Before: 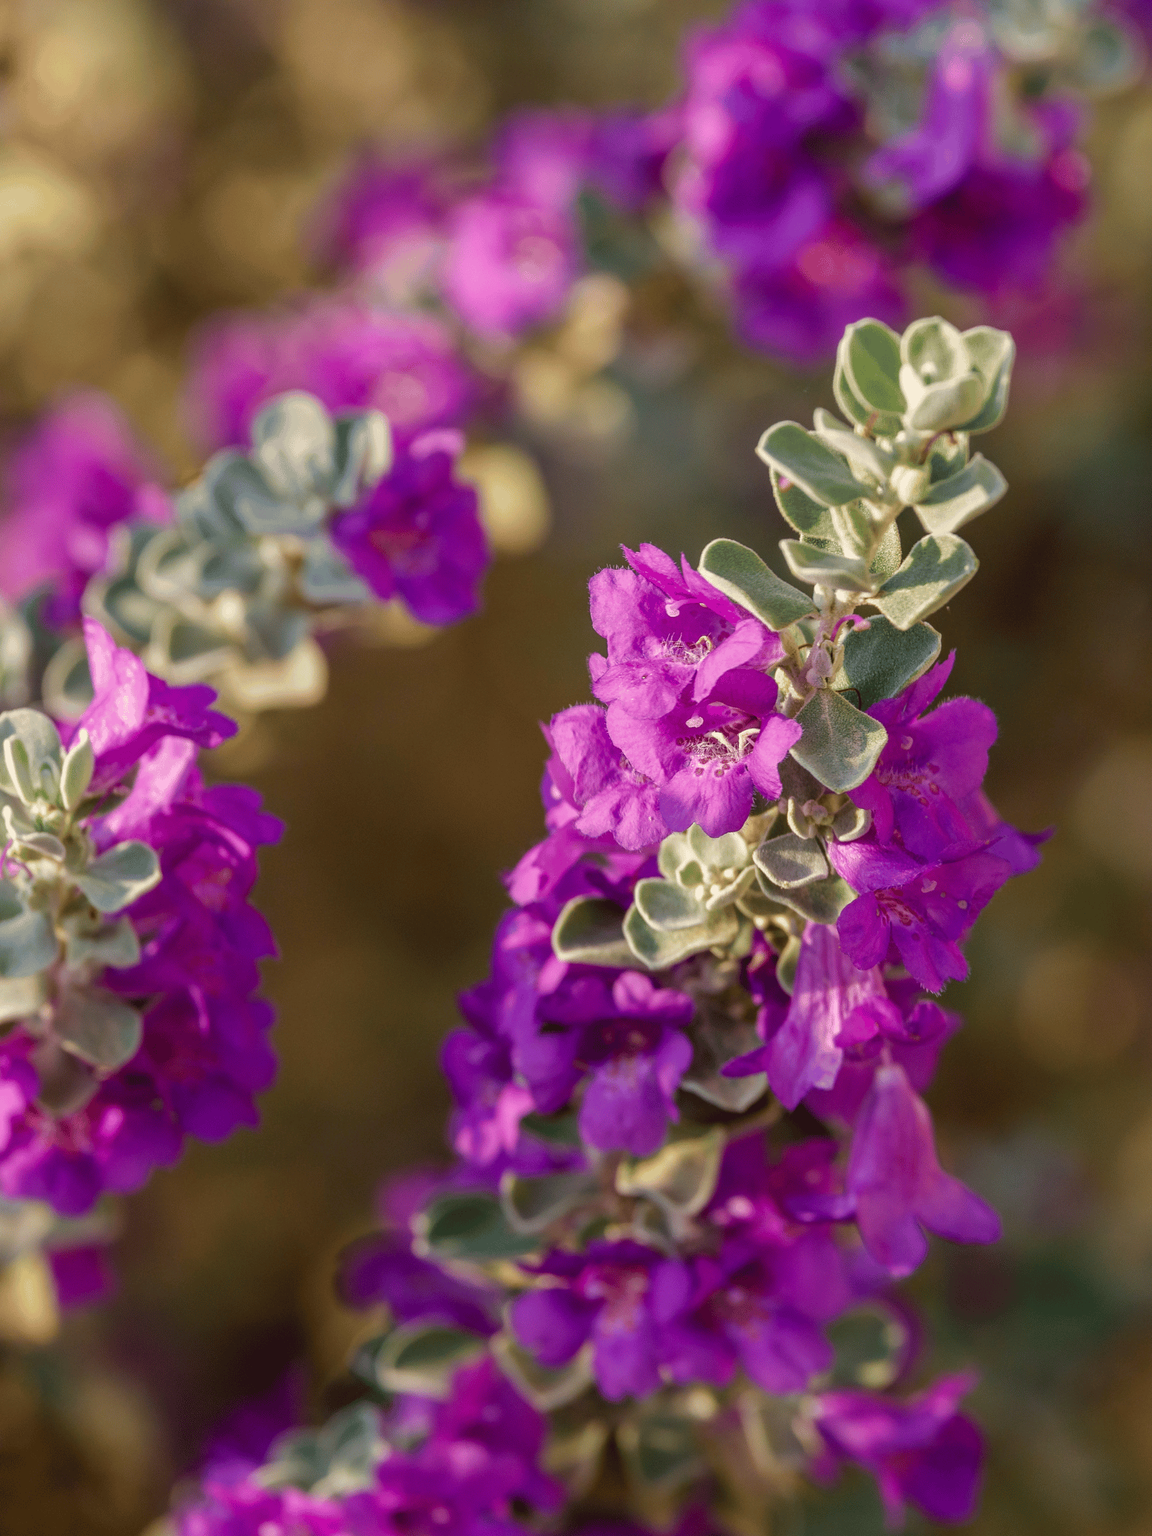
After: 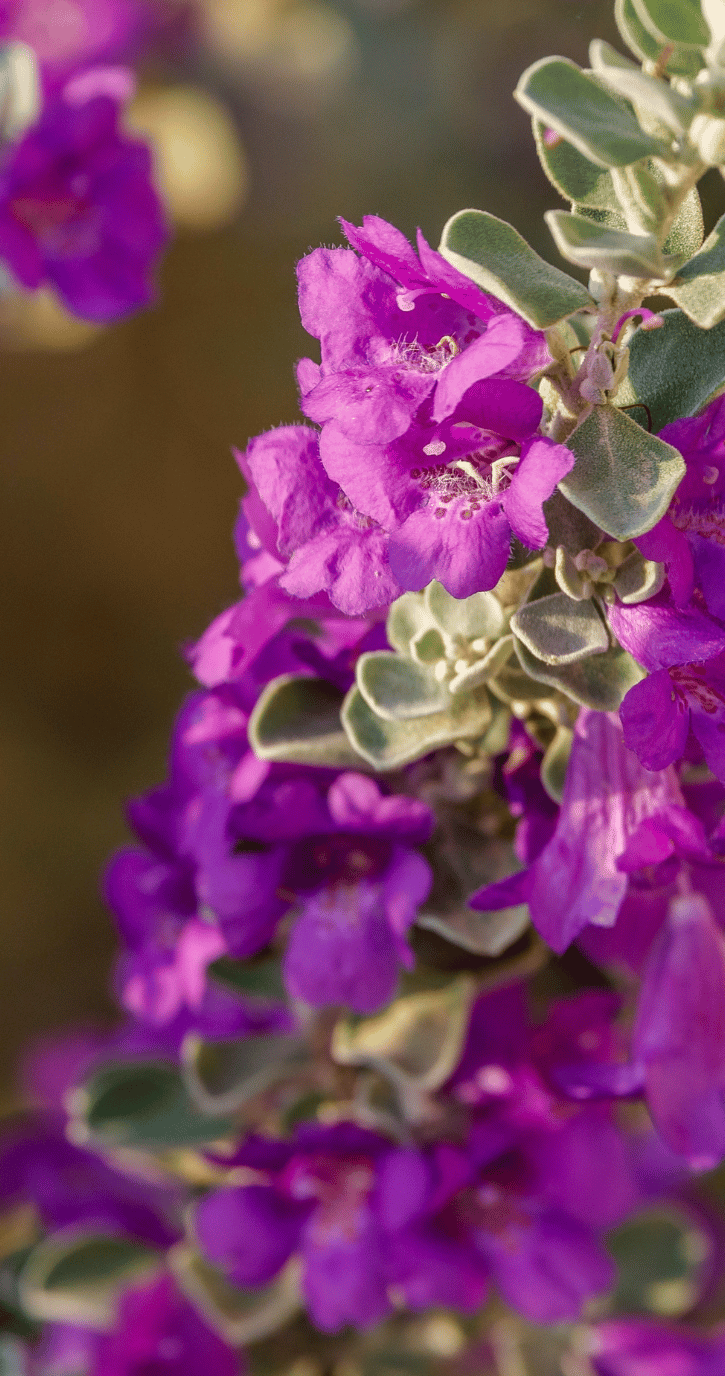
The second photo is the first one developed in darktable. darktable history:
exposure: exposure -0.011 EV, compensate highlight preservation false
crop: left 31.347%, top 24.636%, right 20.293%, bottom 6.536%
